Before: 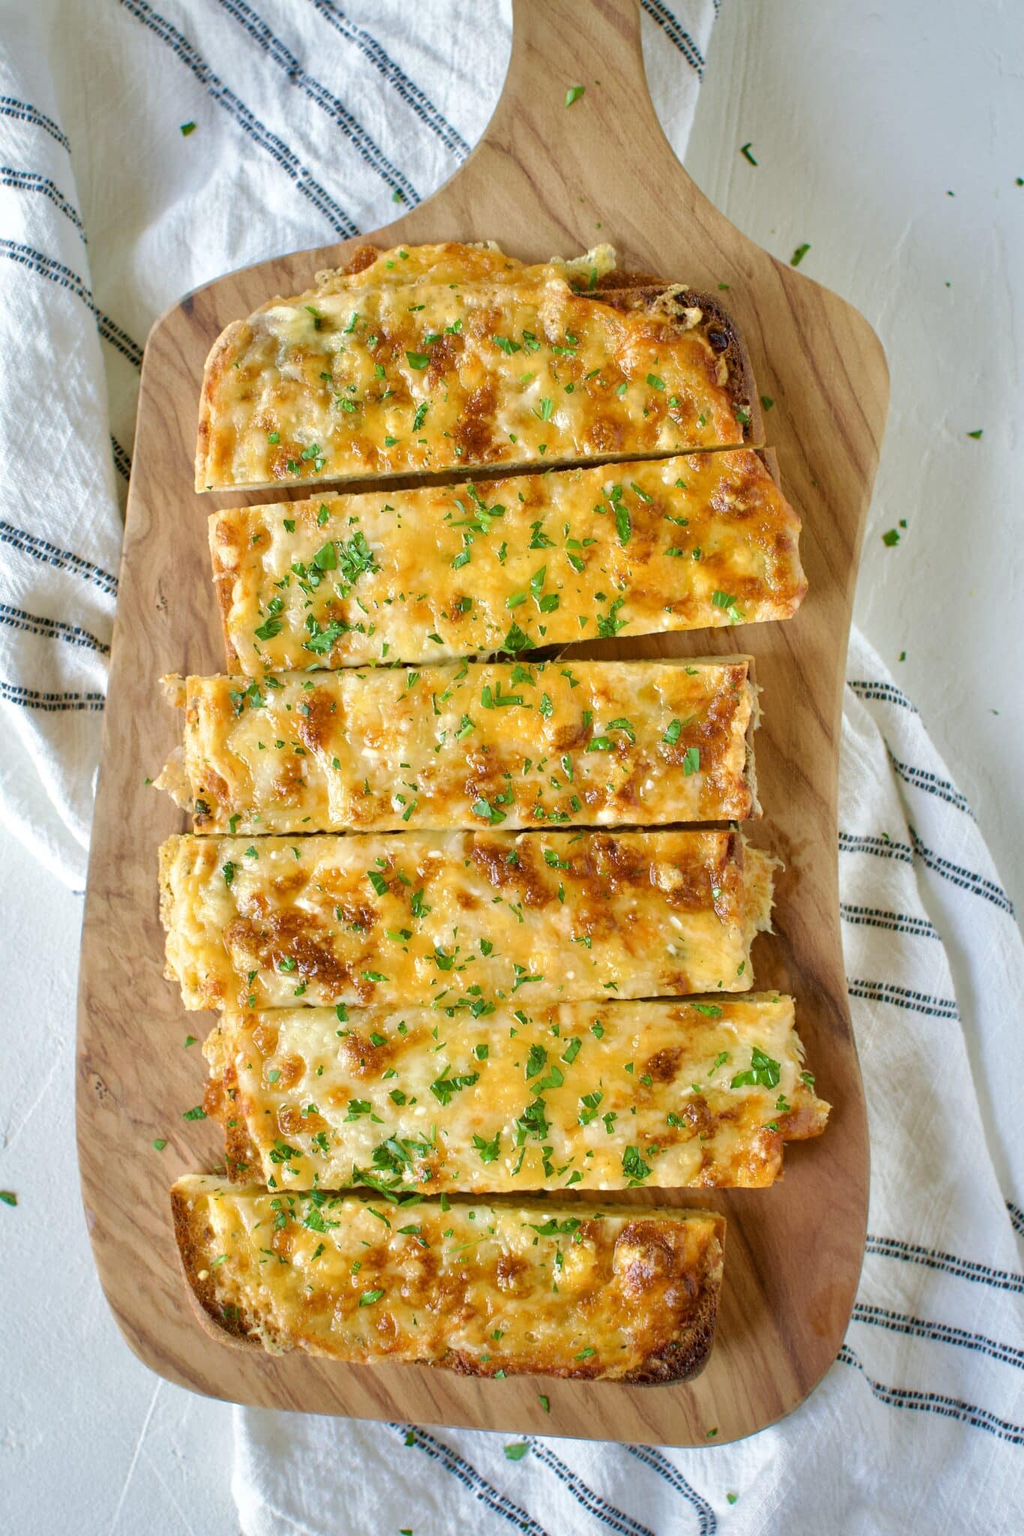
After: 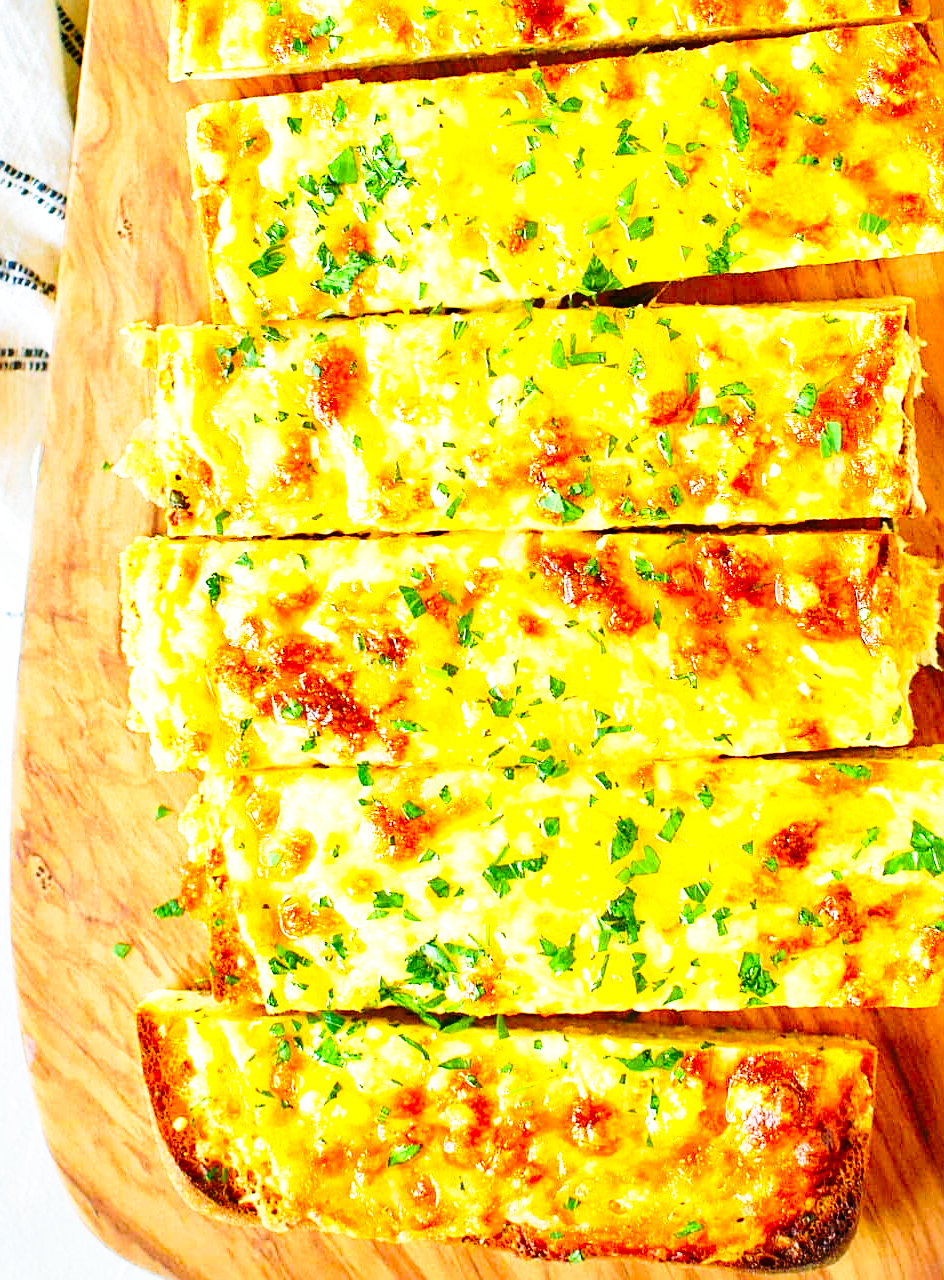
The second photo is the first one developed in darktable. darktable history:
crop: left 6.699%, top 28.144%, right 24.141%, bottom 8.945%
base curve: curves: ch0 [(0, 0) (0.026, 0.03) (0.109, 0.232) (0.351, 0.748) (0.669, 0.968) (1, 1)], preserve colors none
color zones: curves: ch0 [(0.224, 0.526) (0.75, 0.5)]; ch1 [(0.055, 0.526) (0.224, 0.761) (0.377, 0.526) (0.75, 0.5)]
sharpen: on, module defaults
